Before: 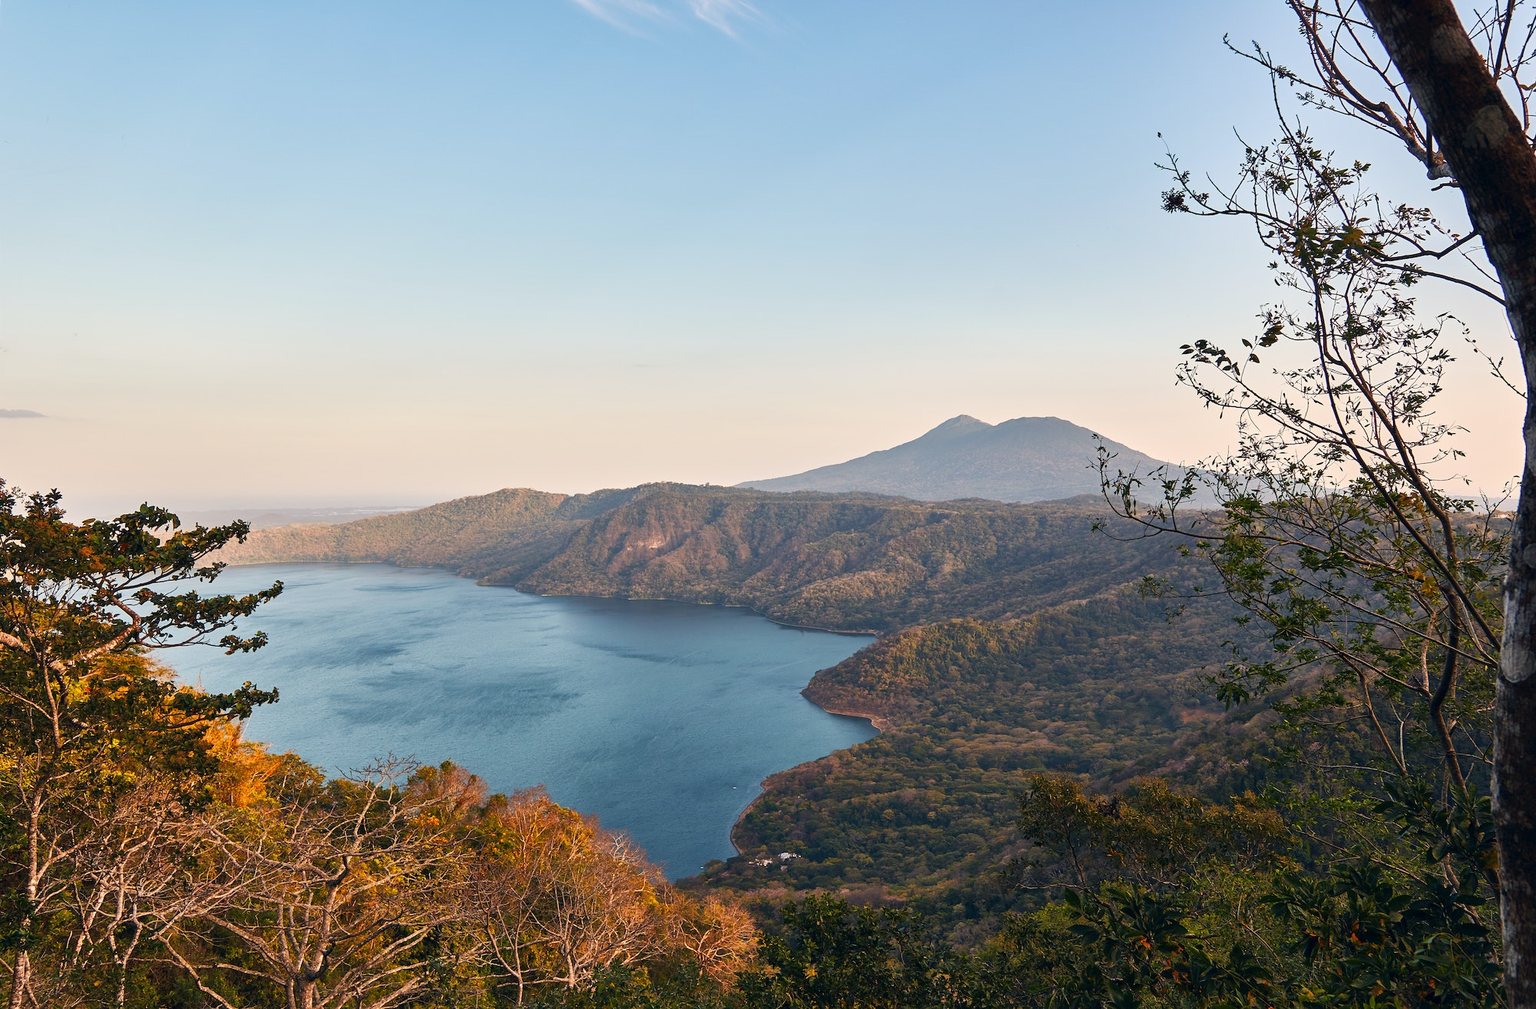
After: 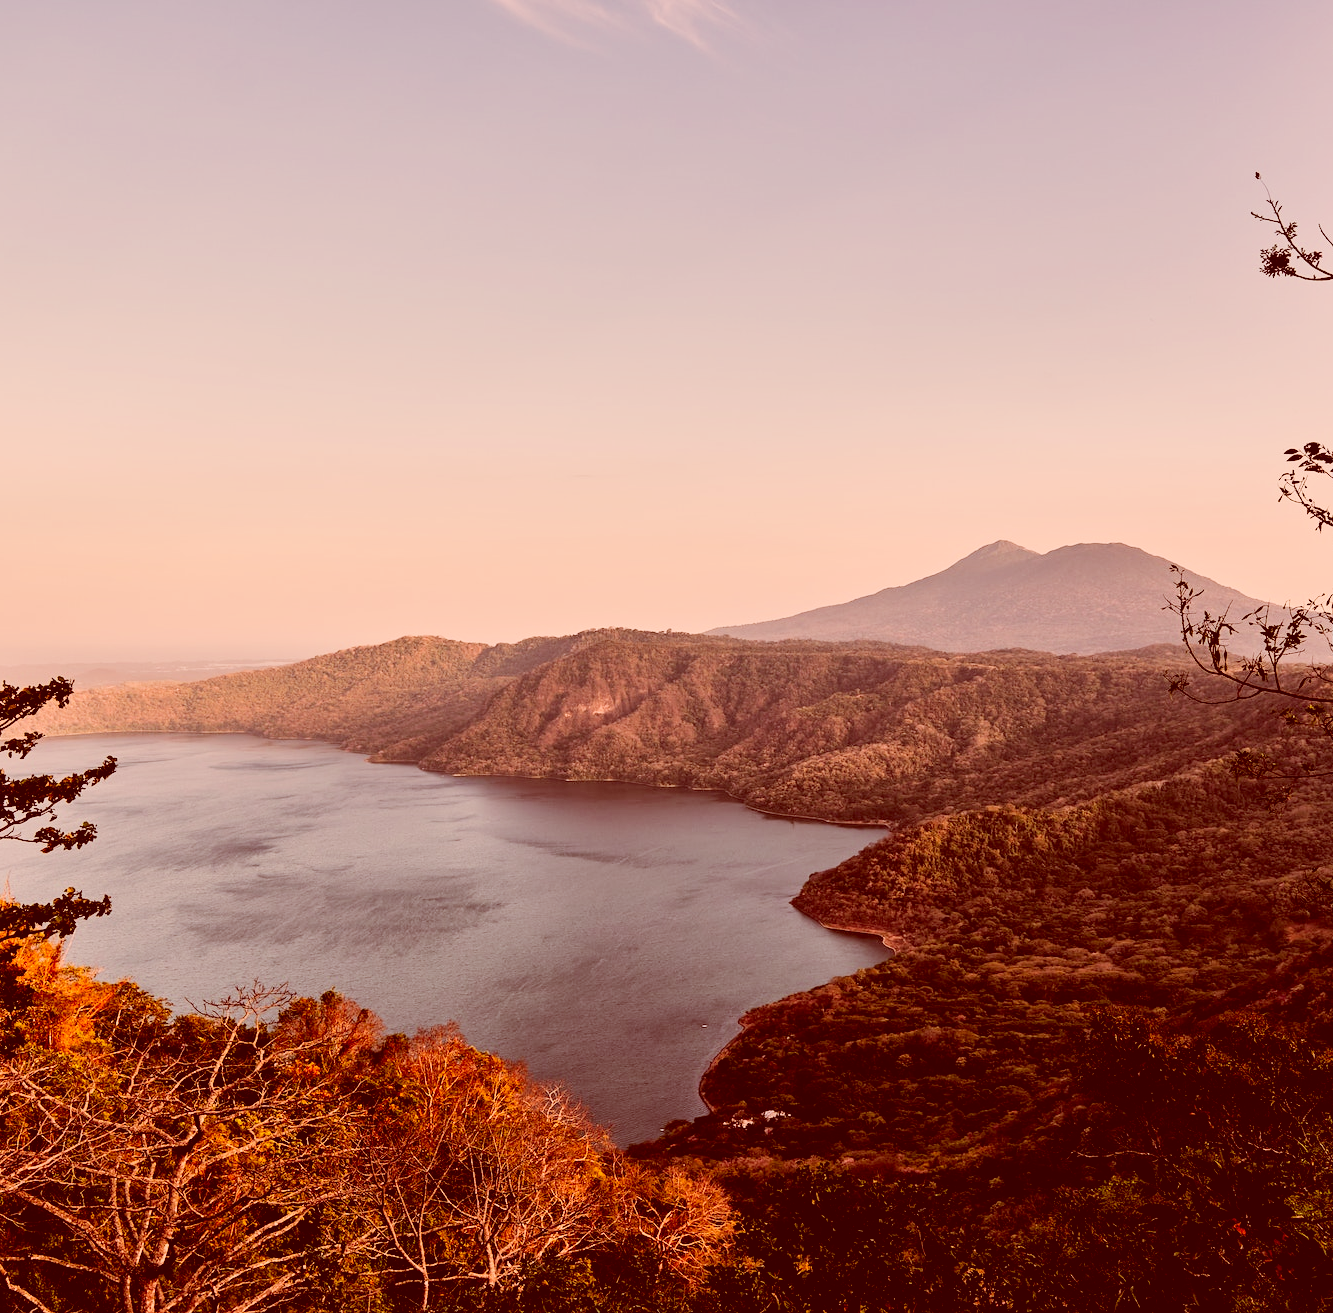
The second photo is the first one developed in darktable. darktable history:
crop and rotate: left 12.648%, right 20.685%
color zones: curves: ch0 [(0, 0.613) (0.01, 0.613) (0.245, 0.448) (0.498, 0.529) (0.642, 0.665) (0.879, 0.777) (0.99, 0.613)]; ch1 [(0, 0) (0.143, 0) (0.286, 0) (0.429, 0) (0.571, 0) (0.714, 0) (0.857, 0)], mix -121.96%
color correction: highlights a* 9.03, highlights b* 8.71, shadows a* 40, shadows b* 40, saturation 0.8
filmic rgb: black relative exposure -5 EV, hardness 2.88, contrast 1.4, highlights saturation mix -30%
